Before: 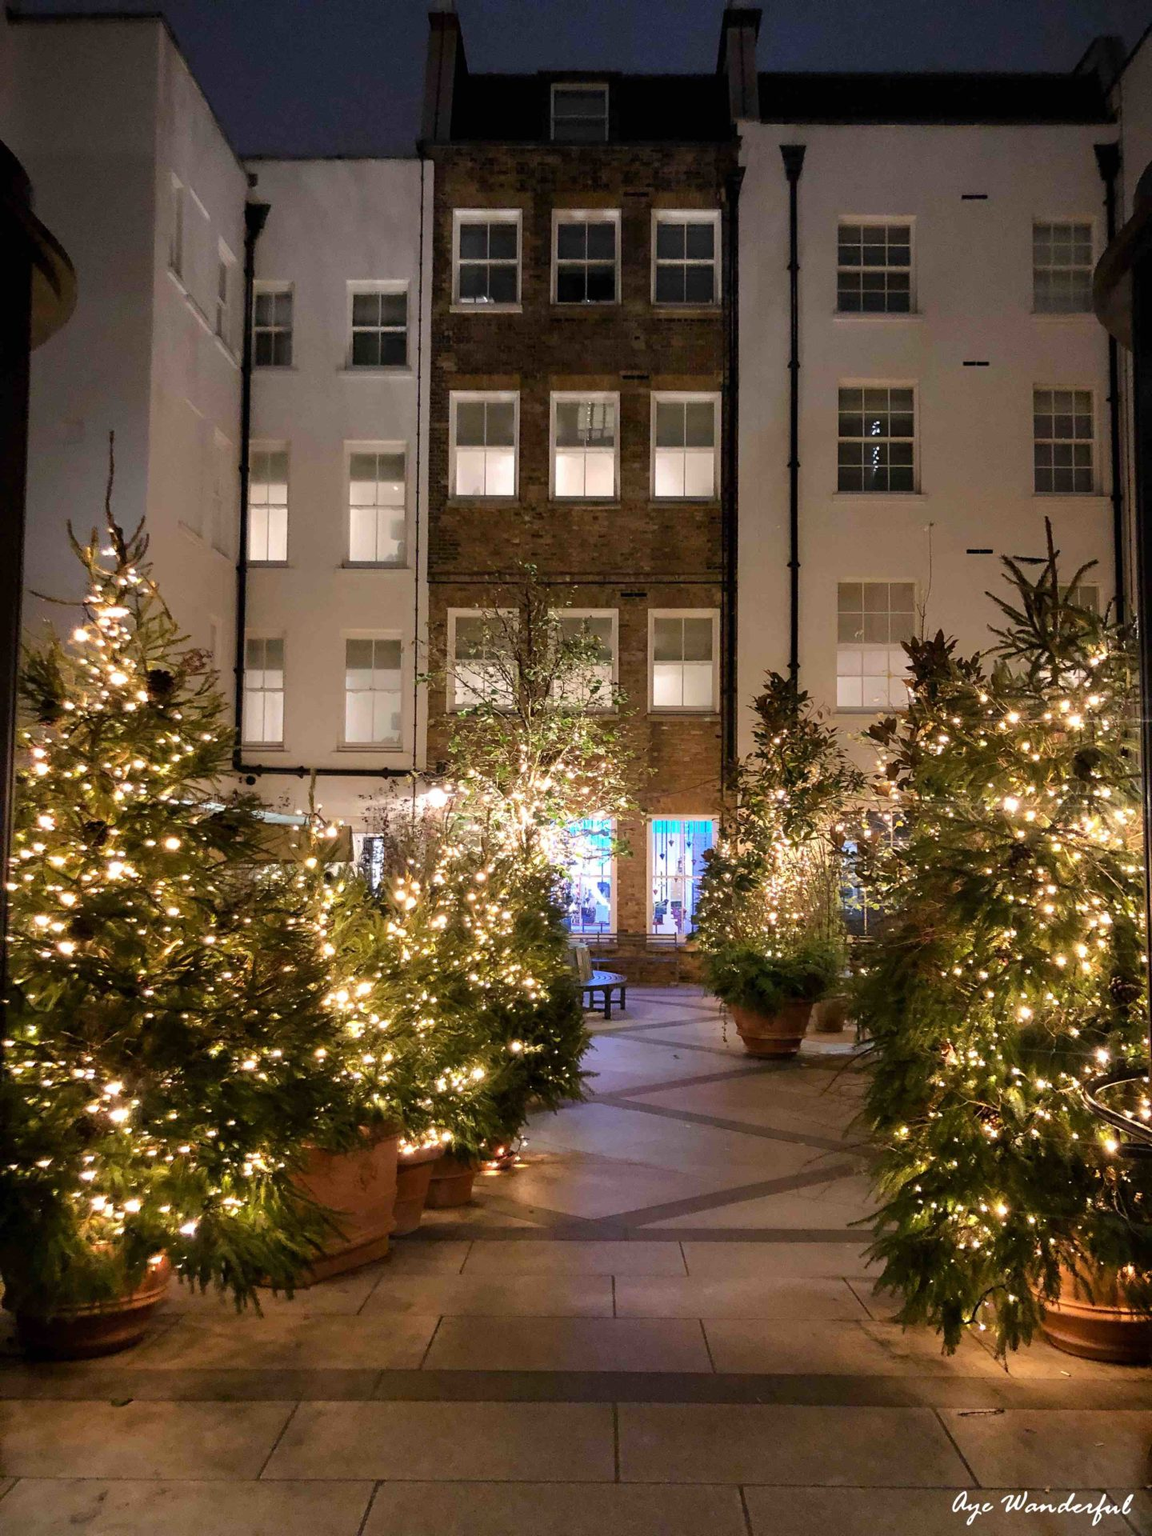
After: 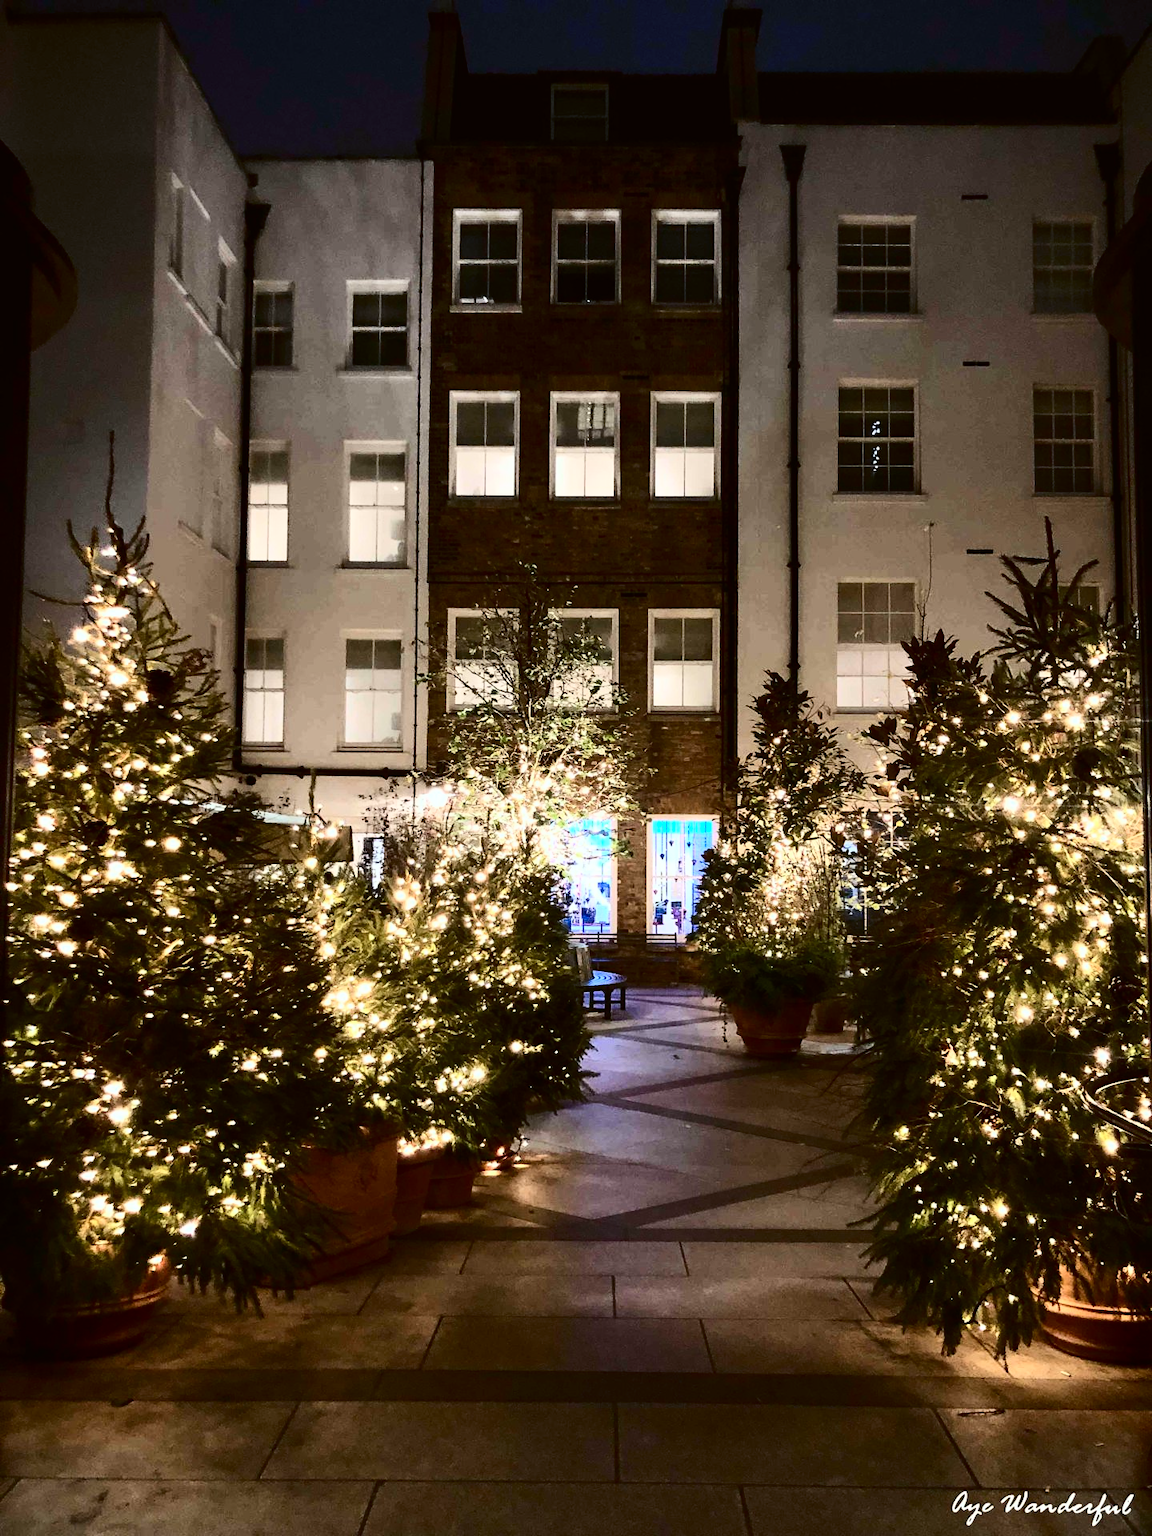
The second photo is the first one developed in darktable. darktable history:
contrast brightness saturation: contrast 0.5, saturation -0.1
color zones: curves: ch1 [(0.25, 0.5) (0.747, 0.71)]
color balance: lift [1.004, 1.002, 1.002, 0.998], gamma [1, 1.007, 1.002, 0.993], gain [1, 0.977, 1.013, 1.023], contrast -3.64%
